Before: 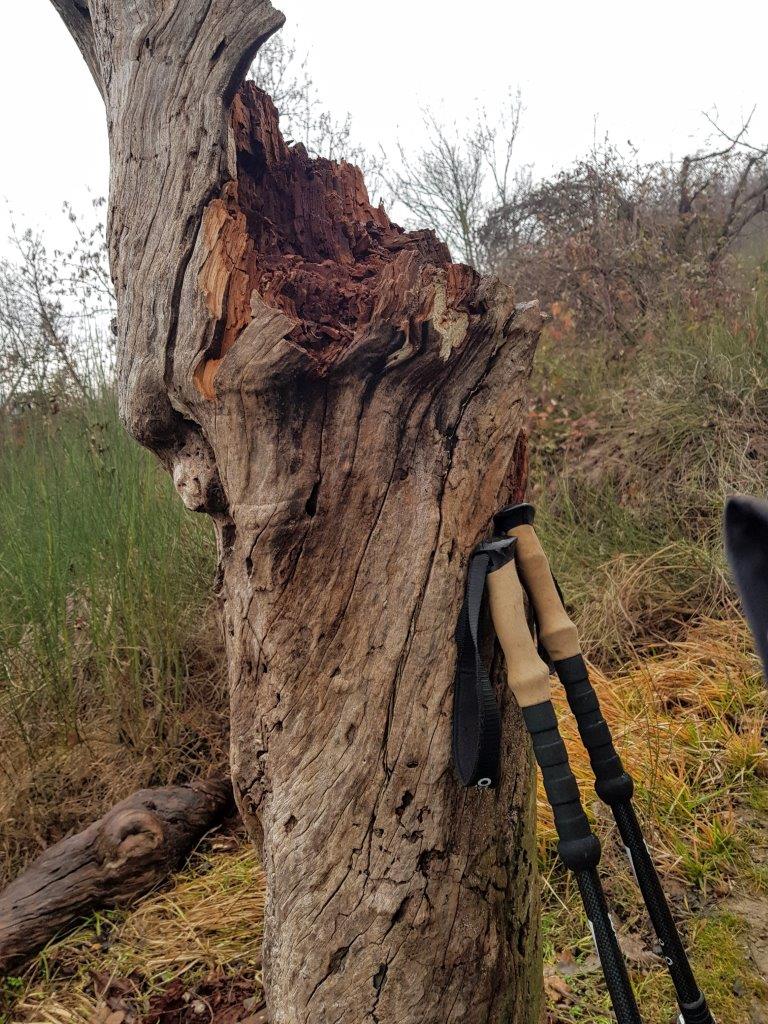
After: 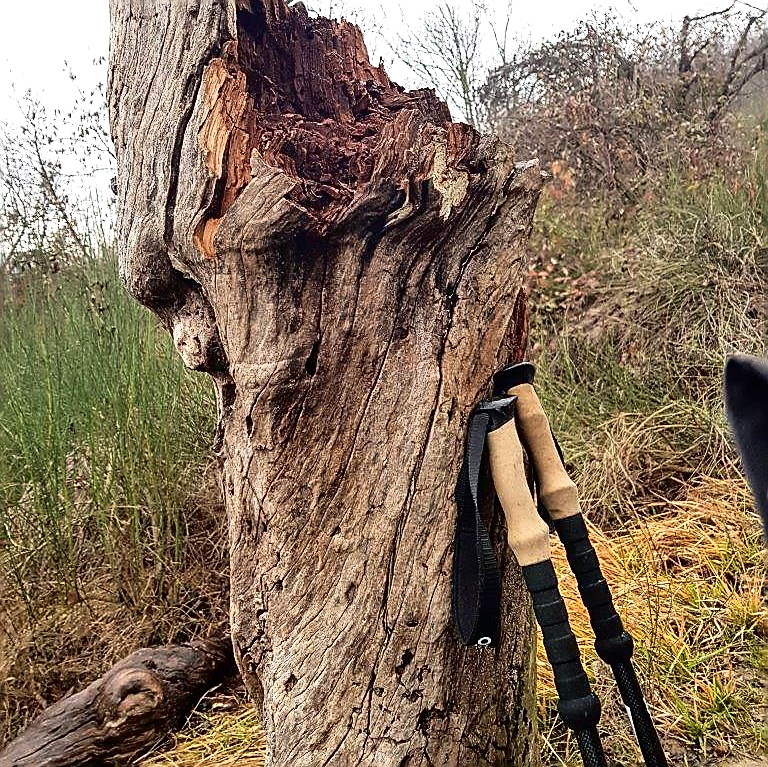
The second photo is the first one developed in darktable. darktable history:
tone curve: curves: ch0 [(0, 0) (0.003, 0.008) (0.011, 0.008) (0.025, 0.011) (0.044, 0.017) (0.069, 0.026) (0.1, 0.039) (0.136, 0.054) (0.177, 0.093) (0.224, 0.15) (0.277, 0.21) (0.335, 0.285) (0.399, 0.366) (0.468, 0.462) (0.543, 0.564) (0.623, 0.679) (0.709, 0.79) (0.801, 0.883) (0.898, 0.95) (1, 1)], color space Lab, independent channels, preserve colors none
sharpen: radius 1.376, amount 1.252, threshold 0.614
crop: top 13.798%, bottom 11.272%
exposure: exposure 0.604 EV, compensate highlight preservation false
